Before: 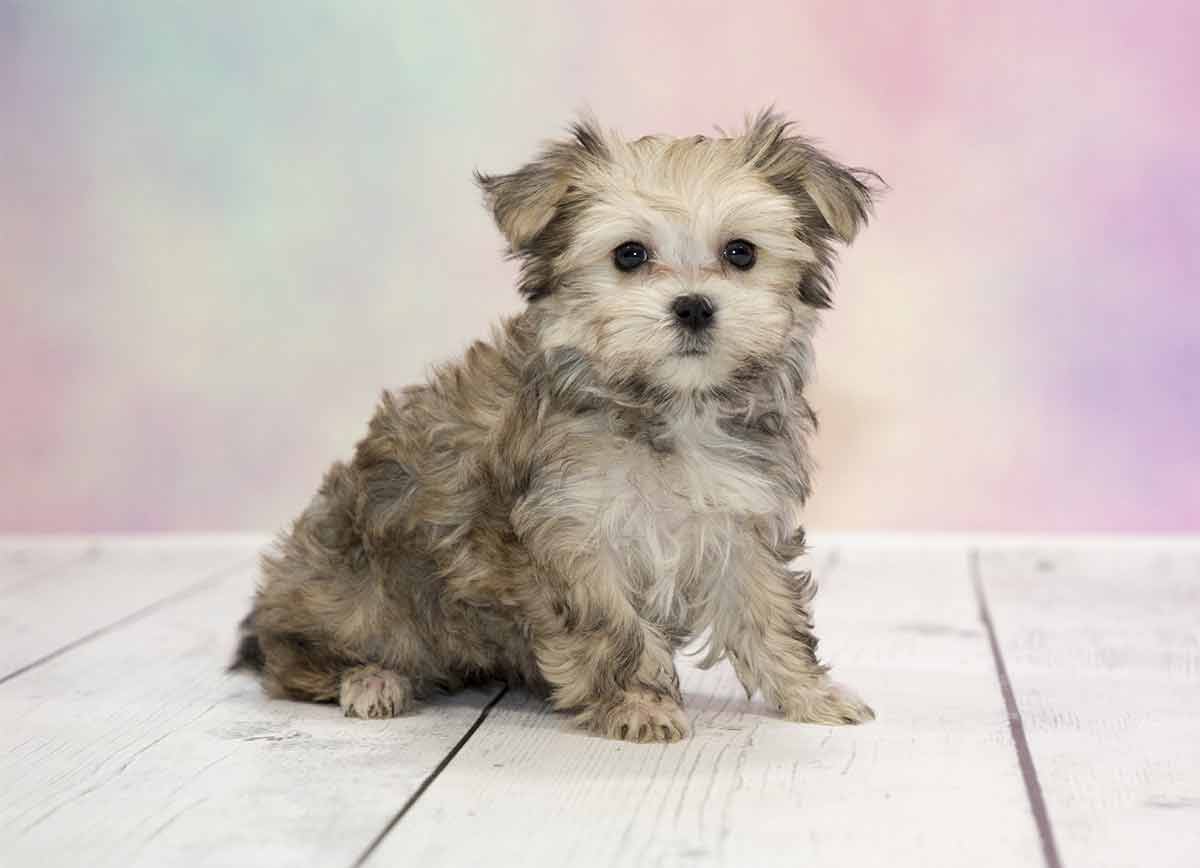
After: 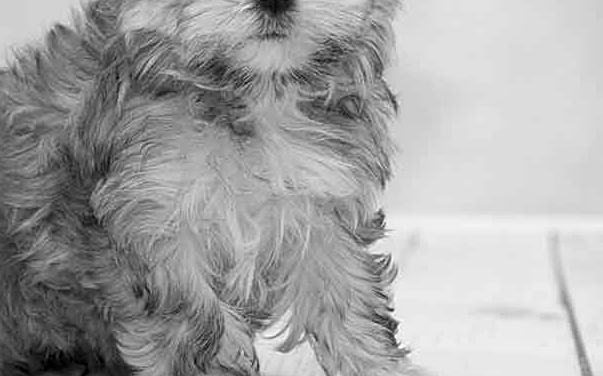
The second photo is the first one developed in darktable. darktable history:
crop: left 35.03%, top 36.625%, right 14.663%, bottom 20.057%
sharpen: on, module defaults
monochrome: a 32, b 64, size 2.3
